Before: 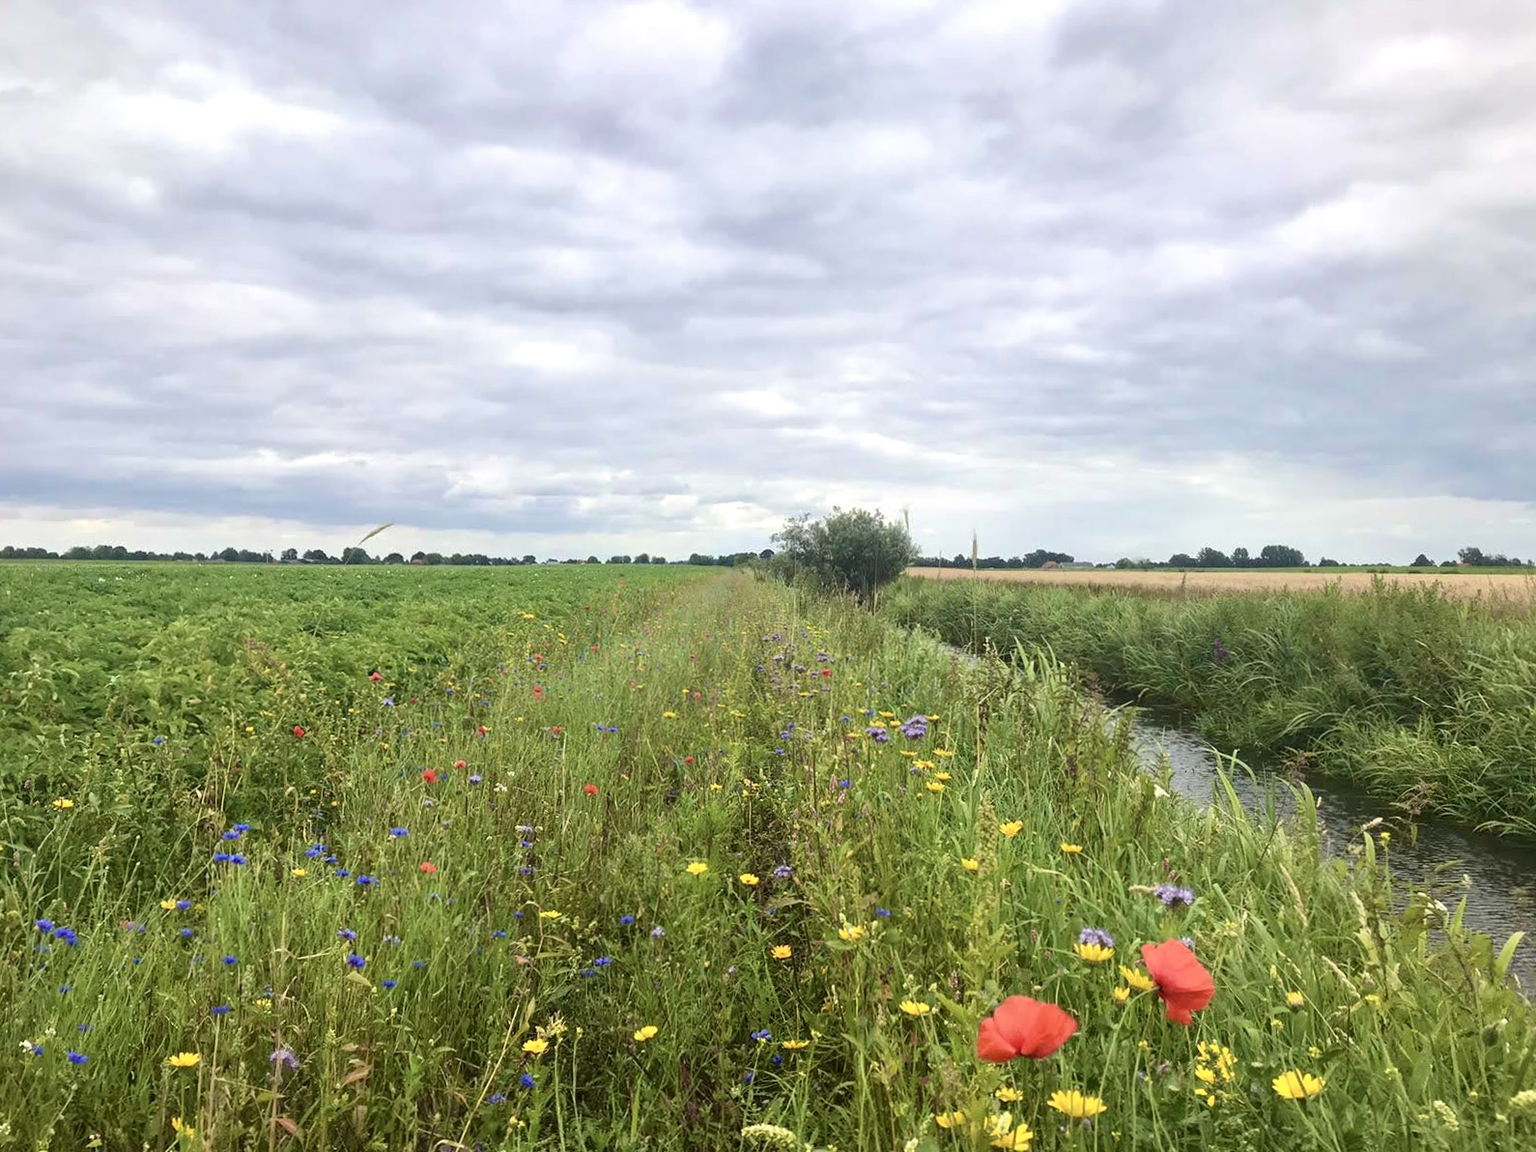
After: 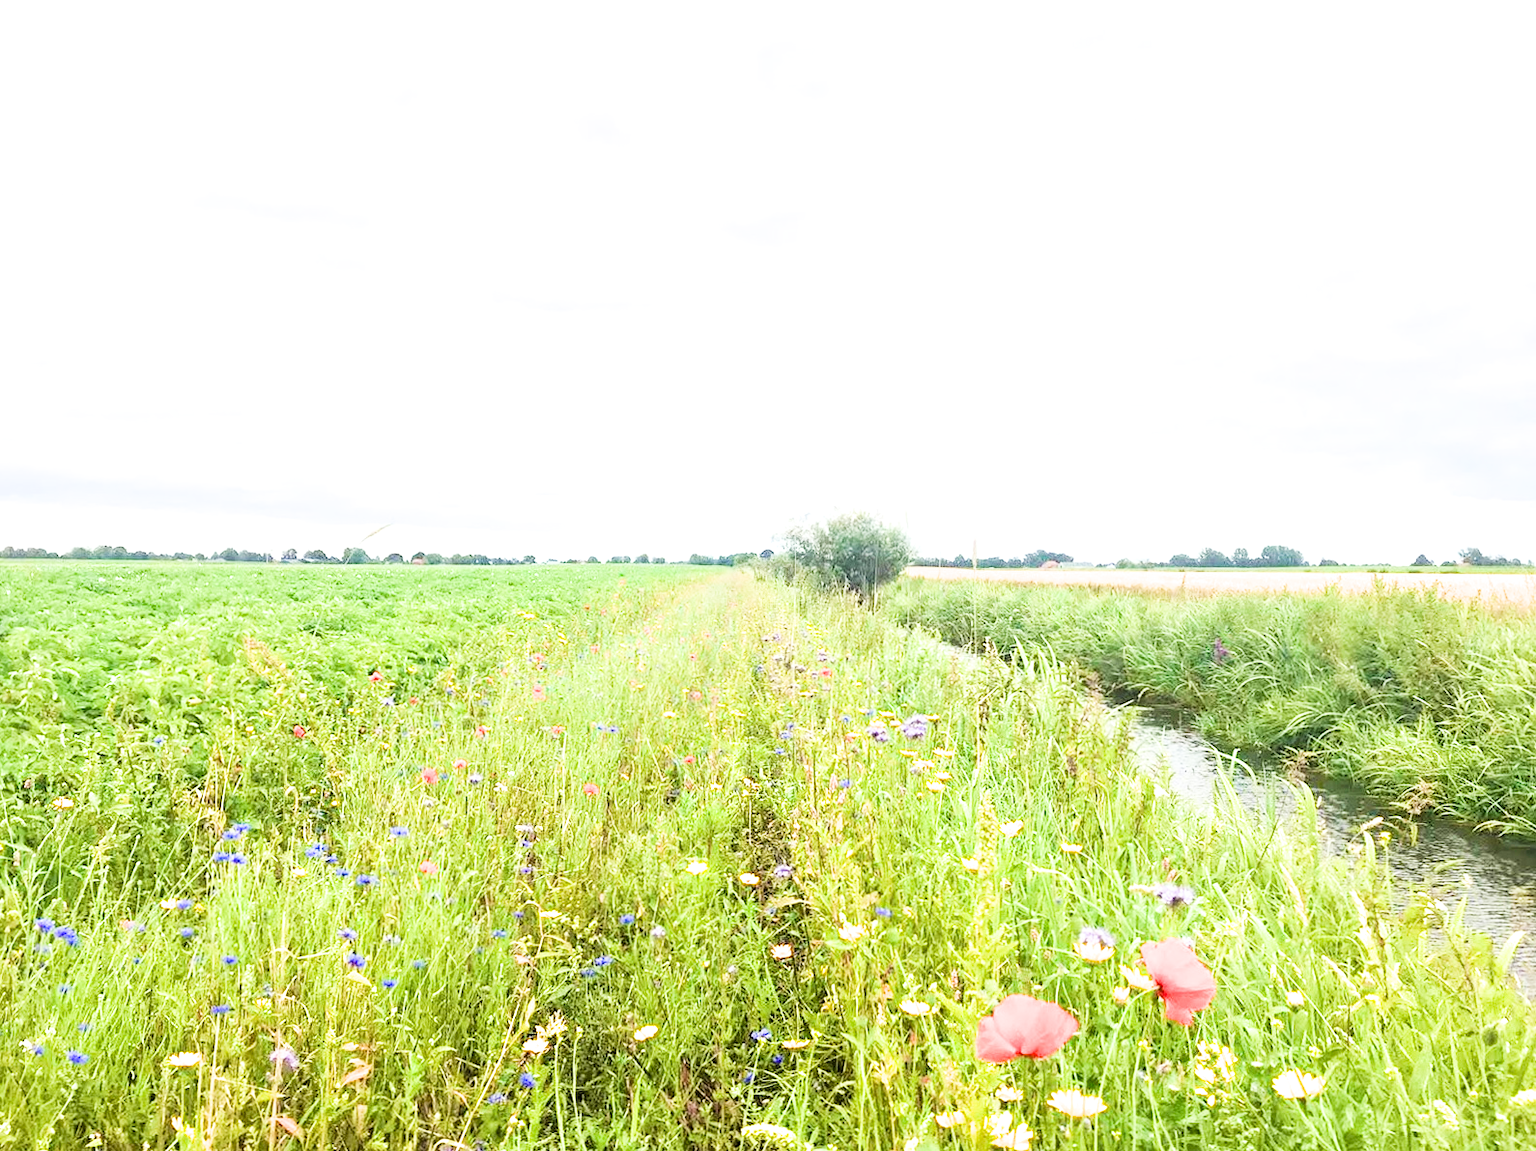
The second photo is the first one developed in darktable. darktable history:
filmic rgb: black relative exposure -5 EV, white relative exposure 3.97 EV, hardness 2.89, contrast 1.297, highlights saturation mix -30.72%
exposure: exposure 2.266 EV, compensate highlight preservation false
levels: mode automatic
